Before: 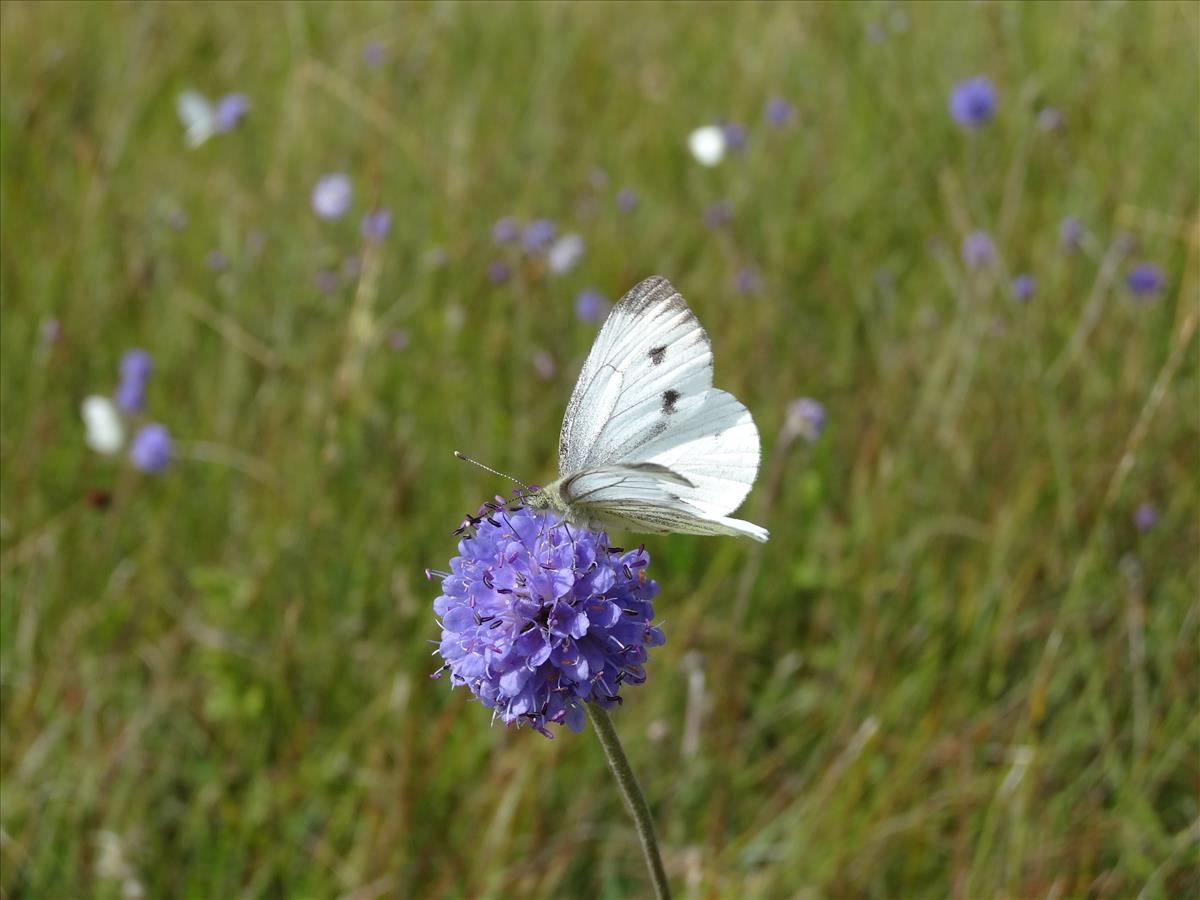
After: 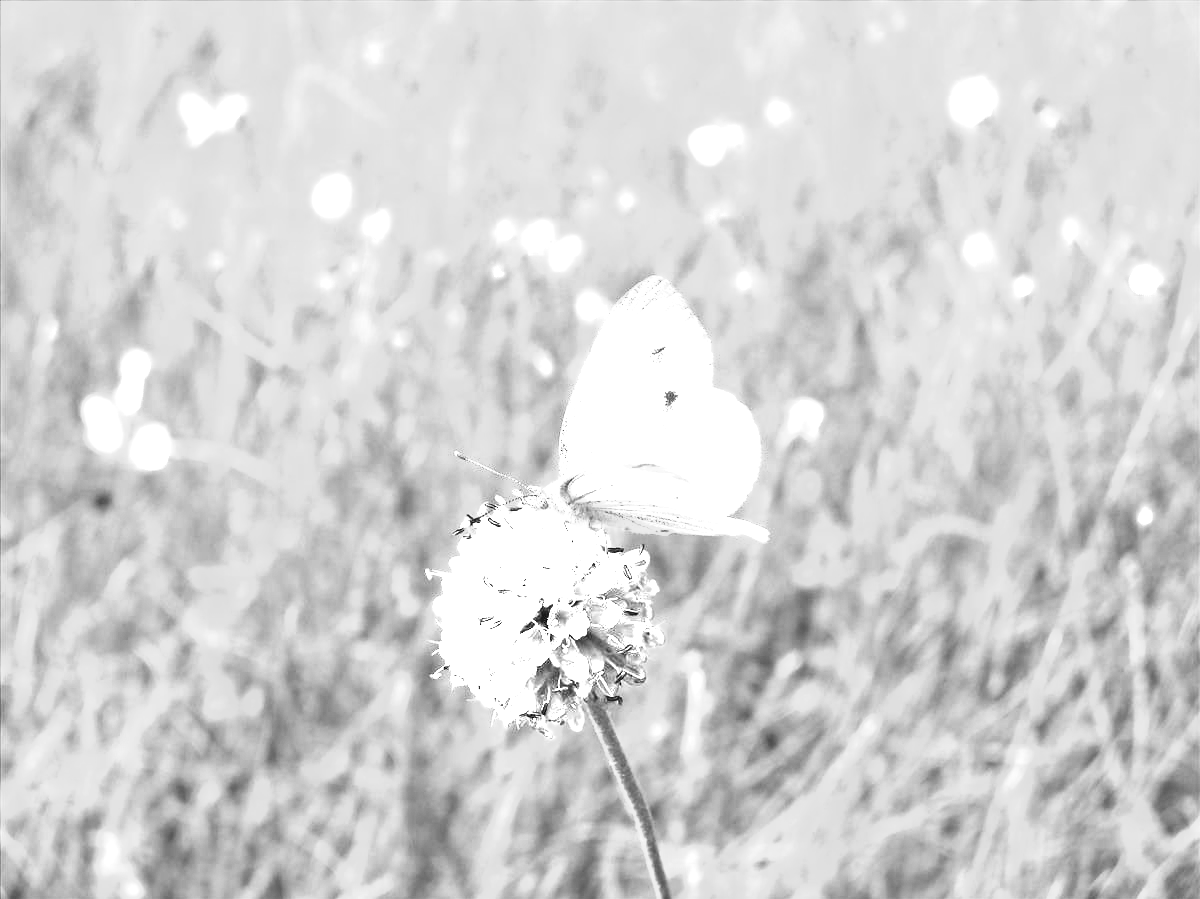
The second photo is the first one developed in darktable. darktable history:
color zones: curves: ch0 [(0, 0.613) (0.01, 0.613) (0.245, 0.448) (0.498, 0.529) (0.642, 0.665) (0.879, 0.777) (0.99, 0.613)]; ch1 [(0, 0) (0.143, 0) (0.286, 0) (0.429, 0) (0.571, 0) (0.714, 0) (0.857, 0)]
exposure: exposure 2.242 EV, compensate highlight preservation false
crop: bottom 0.065%
tone curve: curves: ch0 [(0, 0) (0.003, 0.002) (0.011, 0.006) (0.025, 0.014) (0.044, 0.025) (0.069, 0.039) (0.1, 0.056) (0.136, 0.082) (0.177, 0.116) (0.224, 0.163) (0.277, 0.233) (0.335, 0.311) (0.399, 0.396) (0.468, 0.488) (0.543, 0.588) (0.623, 0.695) (0.709, 0.809) (0.801, 0.912) (0.898, 0.997) (1, 1)], color space Lab, independent channels, preserve colors none
